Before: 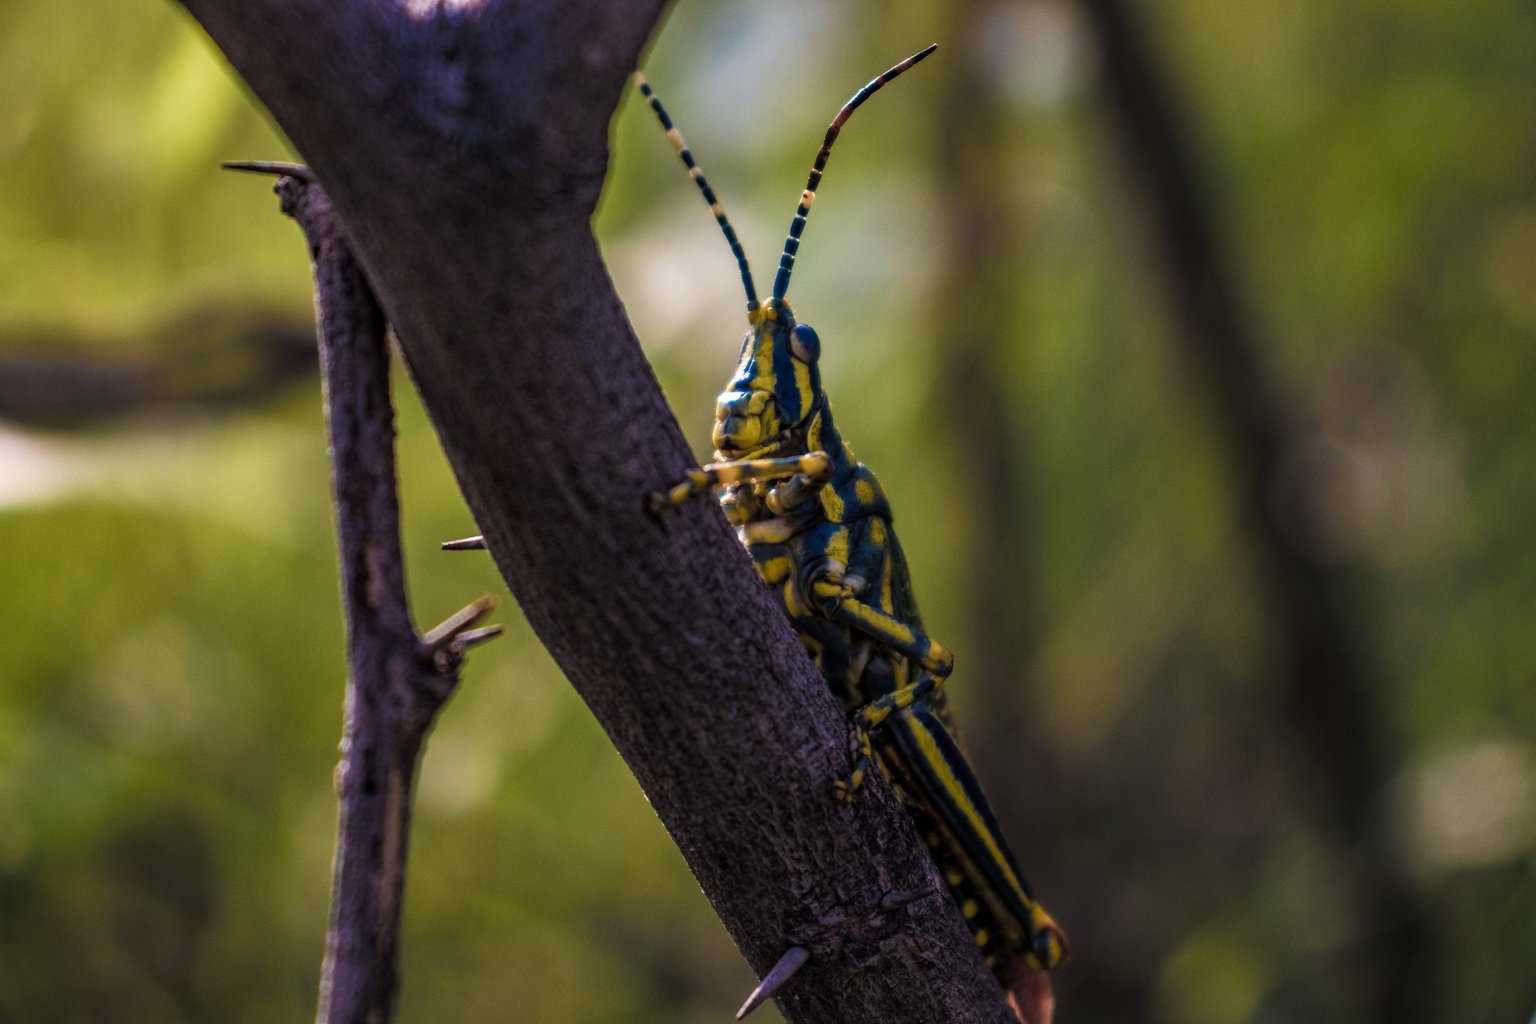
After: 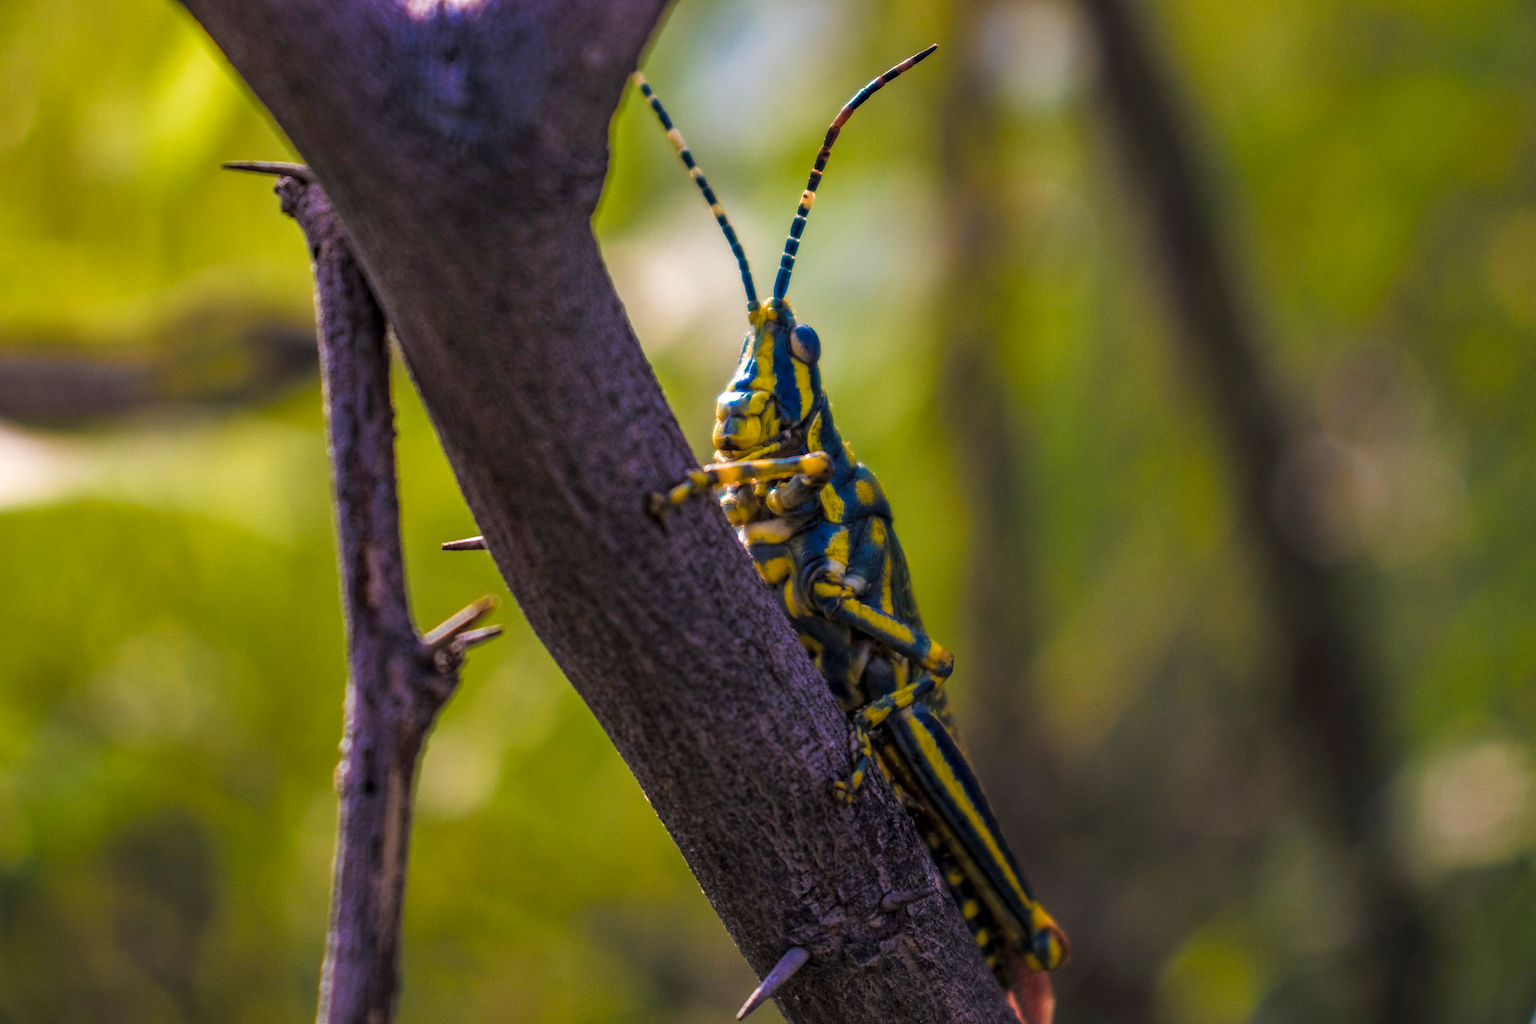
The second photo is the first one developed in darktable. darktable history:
color balance rgb: perceptual saturation grading › global saturation 19.744%, perceptual brilliance grading › global brilliance 9.996%, perceptual brilliance grading › shadows 14.403%, contrast -9.754%
